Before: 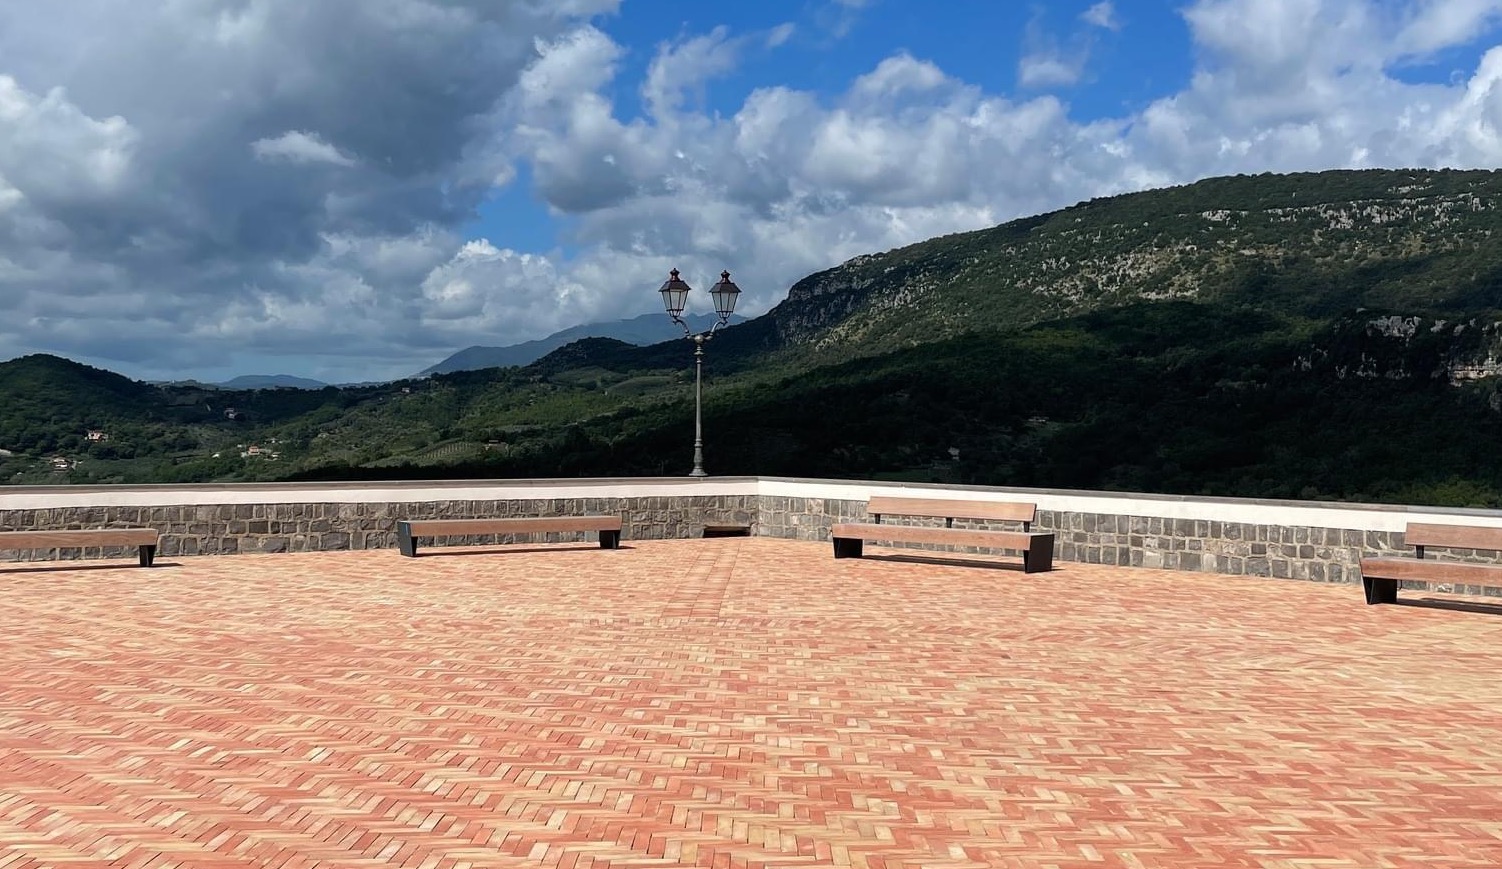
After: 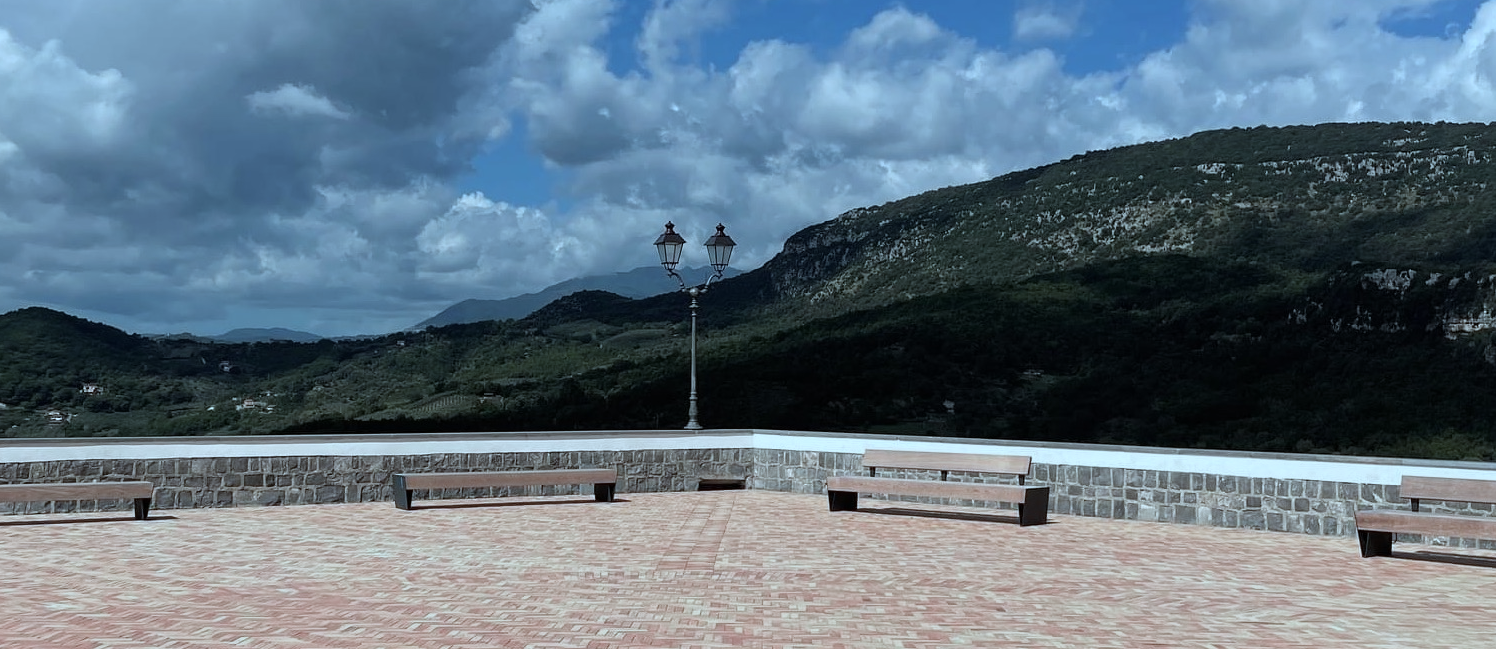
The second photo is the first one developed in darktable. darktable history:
color correction: highlights a* -12.64, highlights b* -18.1, saturation 0.7
crop: left 0.387%, top 5.469%, bottom 19.809%
white balance: red 0.967, blue 1.049
exposure: exposure -0.177 EV, compensate highlight preservation false
